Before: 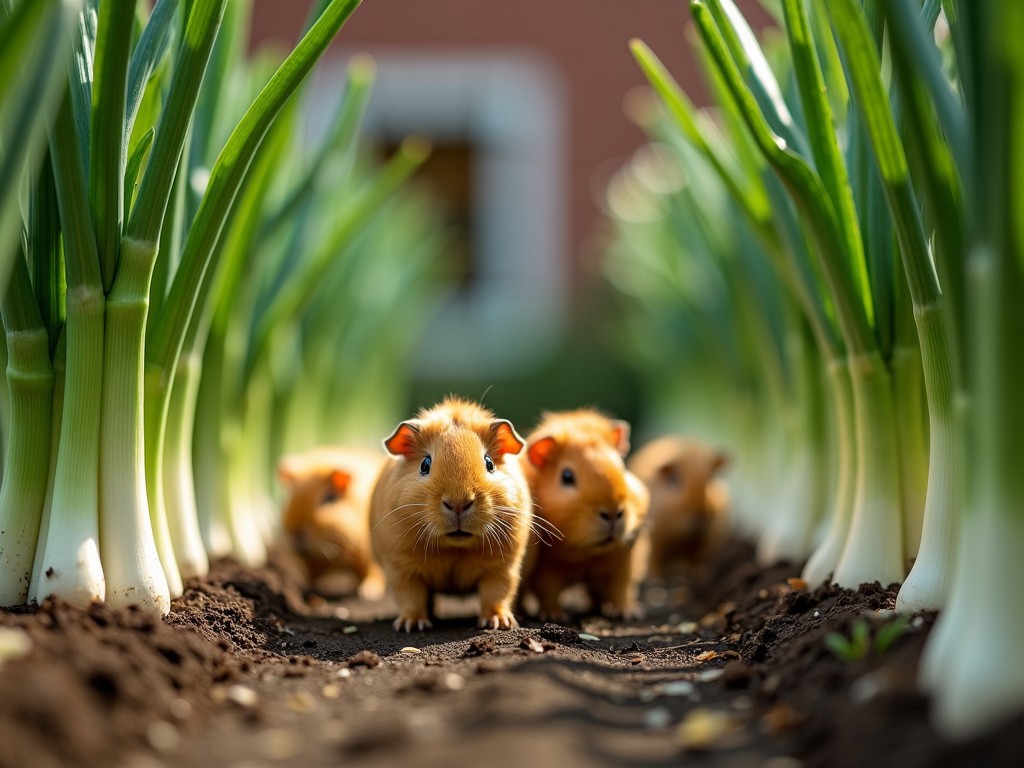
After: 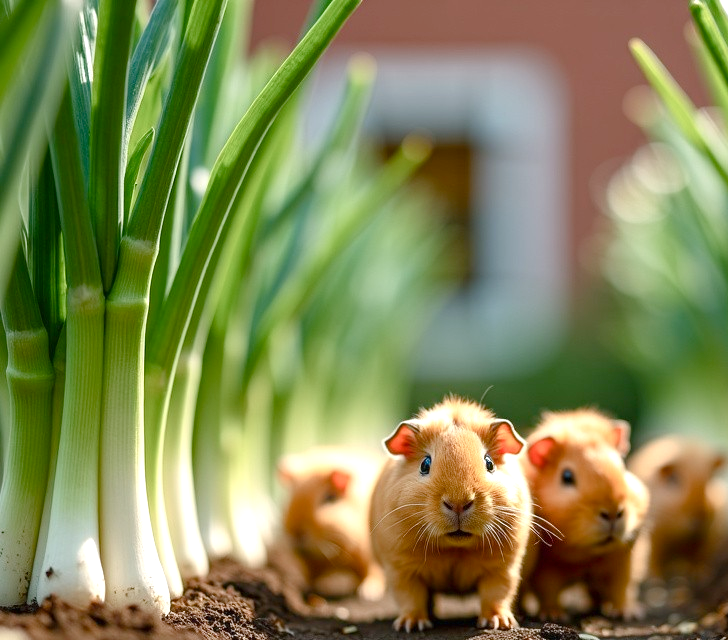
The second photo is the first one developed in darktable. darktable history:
color balance rgb: shadows lift › chroma 1%, shadows lift › hue 113°, highlights gain › chroma 0.2%, highlights gain › hue 333°, perceptual saturation grading › global saturation 20%, perceptual saturation grading › highlights -50%, perceptual saturation grading › shadows 25%, contrast -10%
exposure: black level correction 0, exposure 0.68 EV, compensate exposure bias true, compensate highlight preservation false
crop: right 28.885%, bottom 16.626%
